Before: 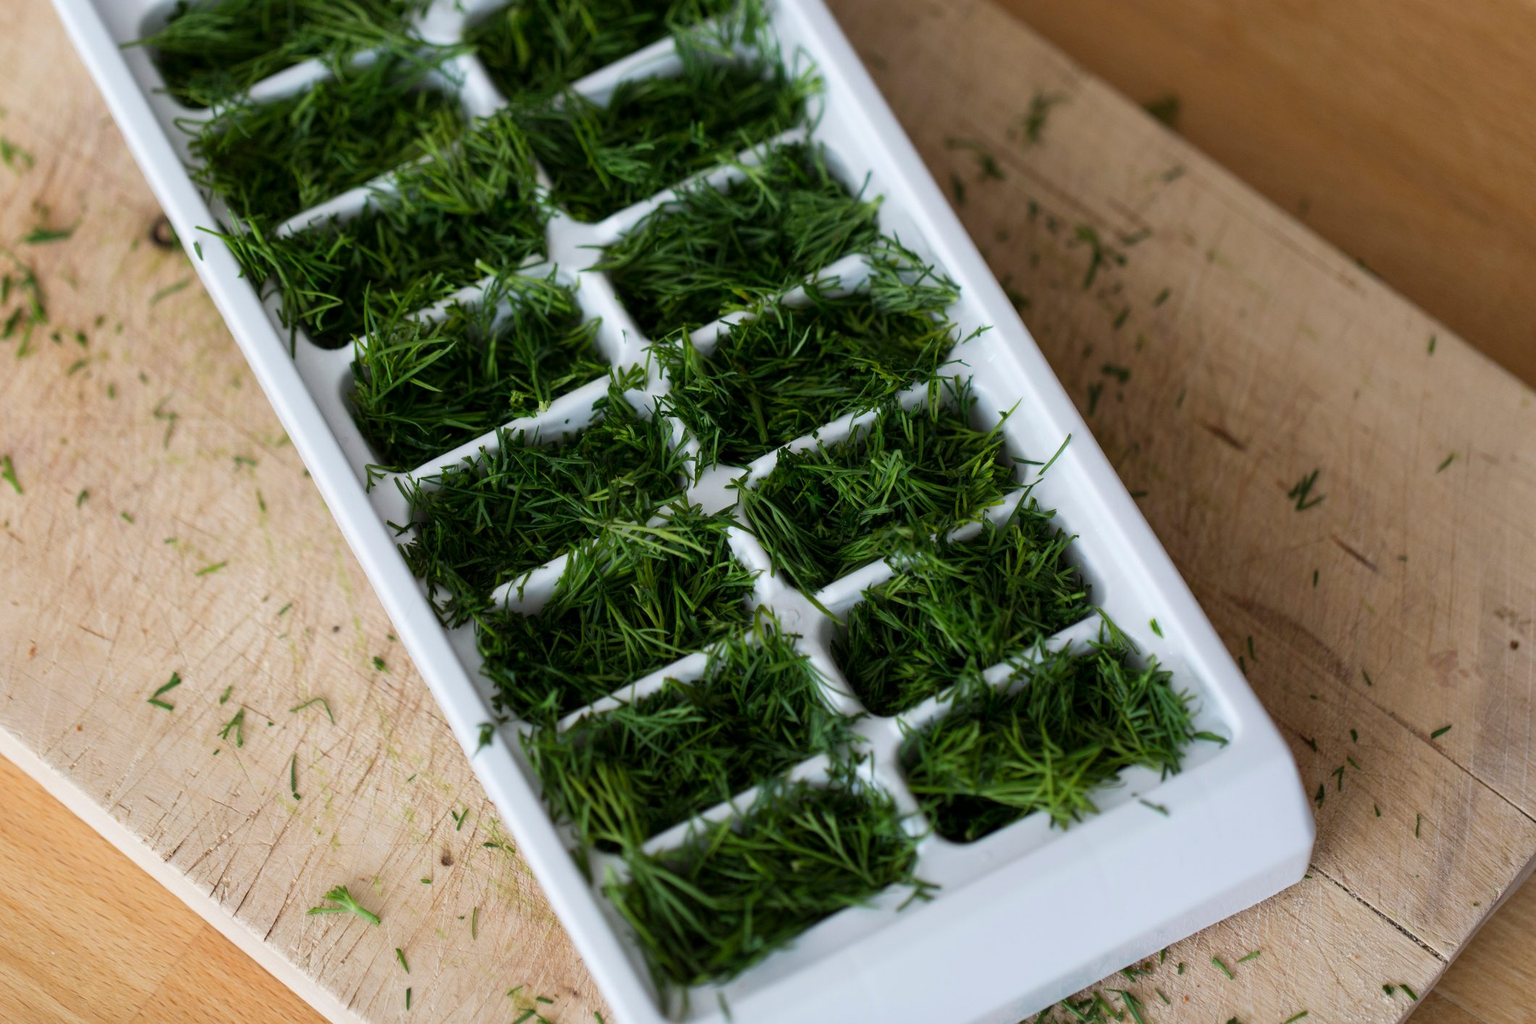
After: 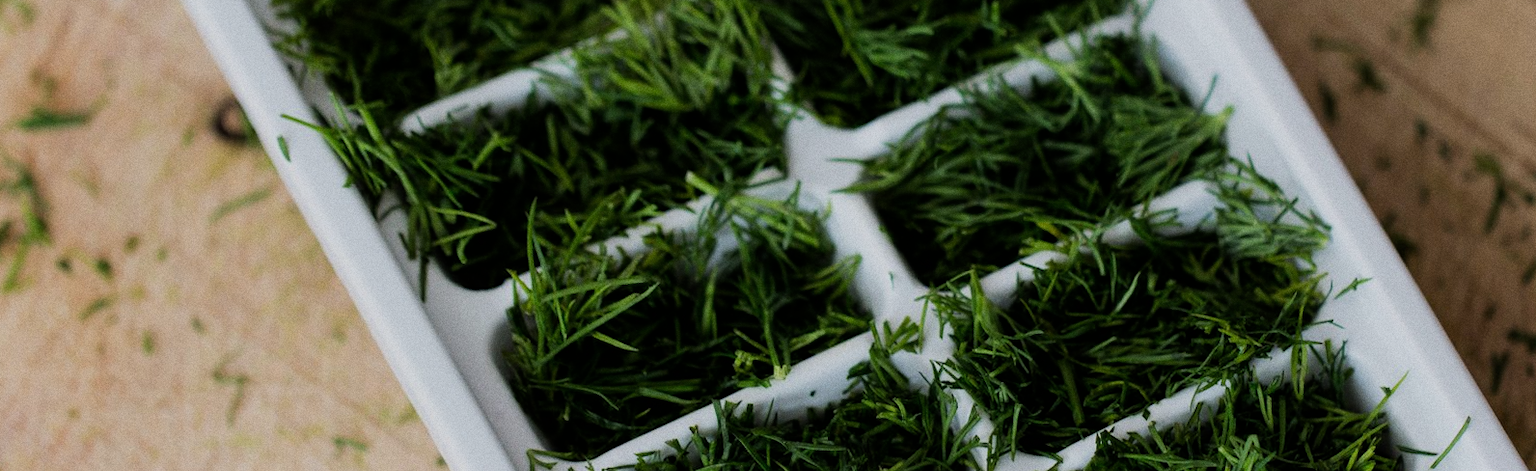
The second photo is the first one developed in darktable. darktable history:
filmic rgb: black relative exposure -7.65 EV, white relative exposure 4.56 EV, hardness 3.61, contrast 1.05
rotate and perspective: rotation -0.013°, lens shift (vertical) -0.027, lens shift (horizontal) 0.178, crop left 0.016, crop right 0.989, crop top 0.082, crop bottom 0.918
crop: left 0.579%, top 7.627%, right 23.167%, bottom 54.275%
grain: coarseness 0.09 ISO
